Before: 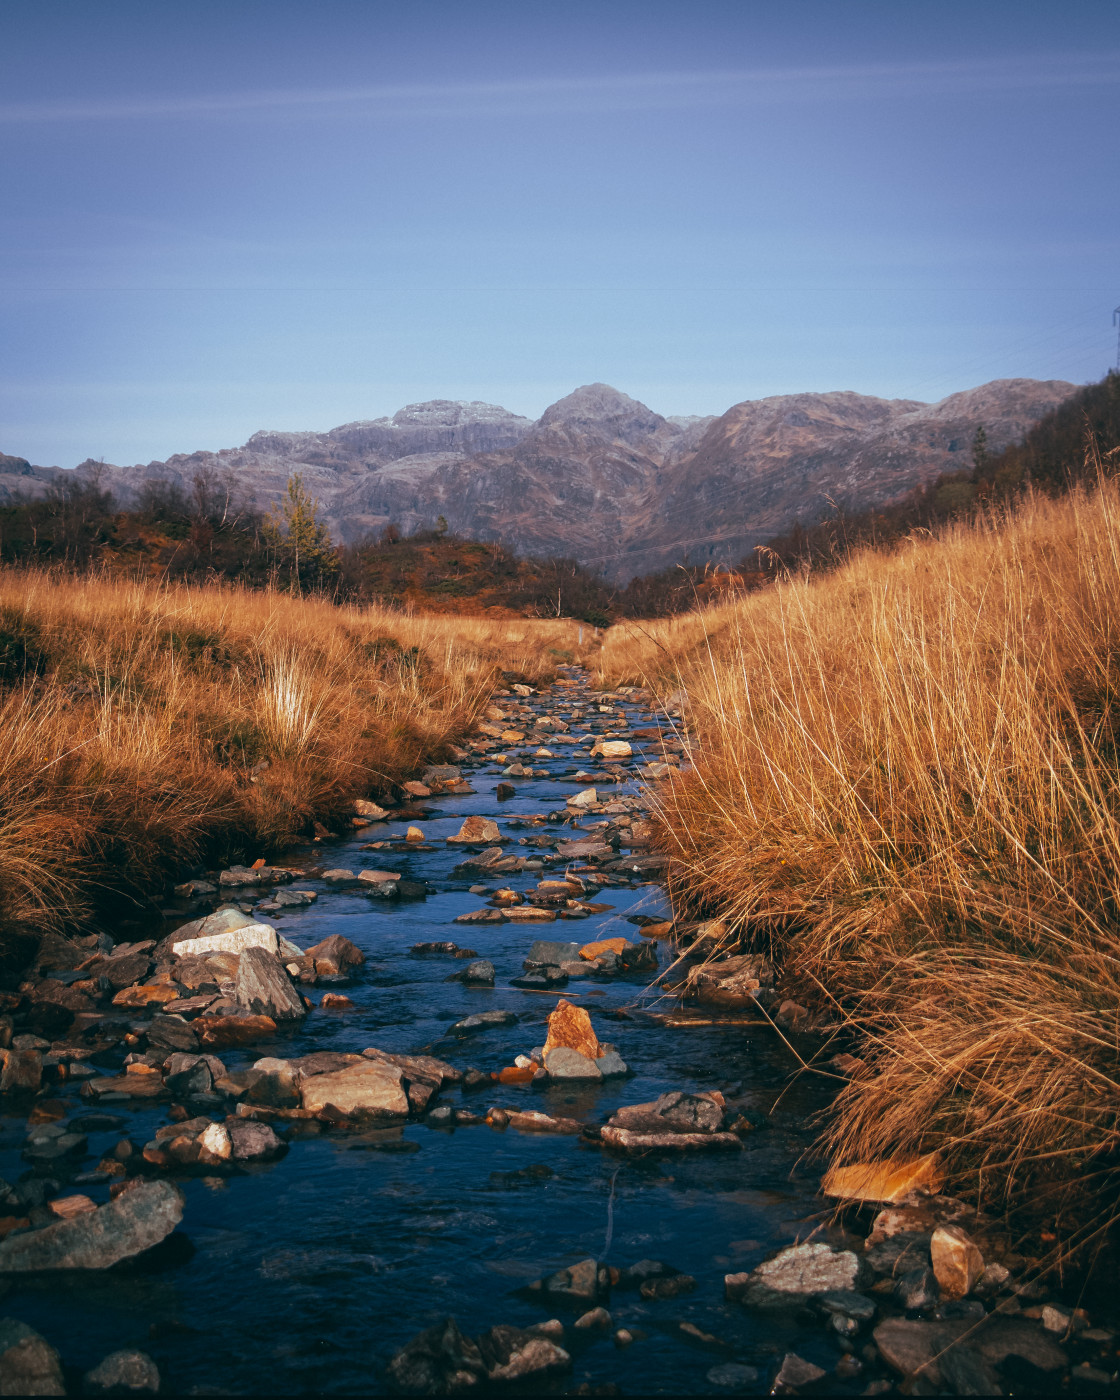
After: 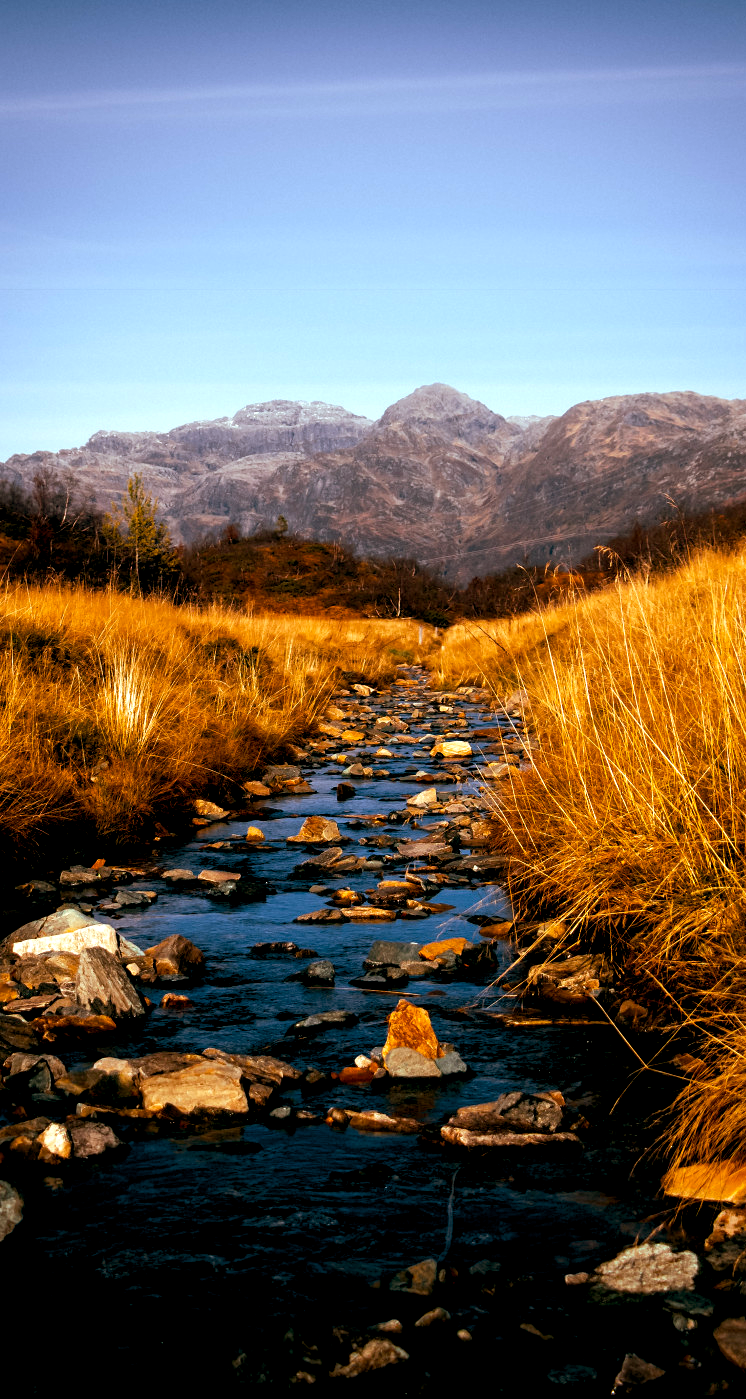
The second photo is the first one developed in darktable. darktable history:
tone equalizer: -8 EV -0.789 EV, -7 EV -0.707 EV, -6 EV -0.613 EV, -5 EV -0.364 EV, -3 EV 0.391 EV, -2 EV 0.6 EV, -1 EV 0.692 EV, +0 EV 0.779 EV, edges refinement/feathering 500, mask exposure compensation -1.57 EV, preserve details no
color balance rgb: power › chroma 2.518%, power › hue 69.57°, global offset › luminance -1.426%, perceptual saturation grading › global saturation 24.956%
crop and rotate: left 14.37%, right 18.943%
